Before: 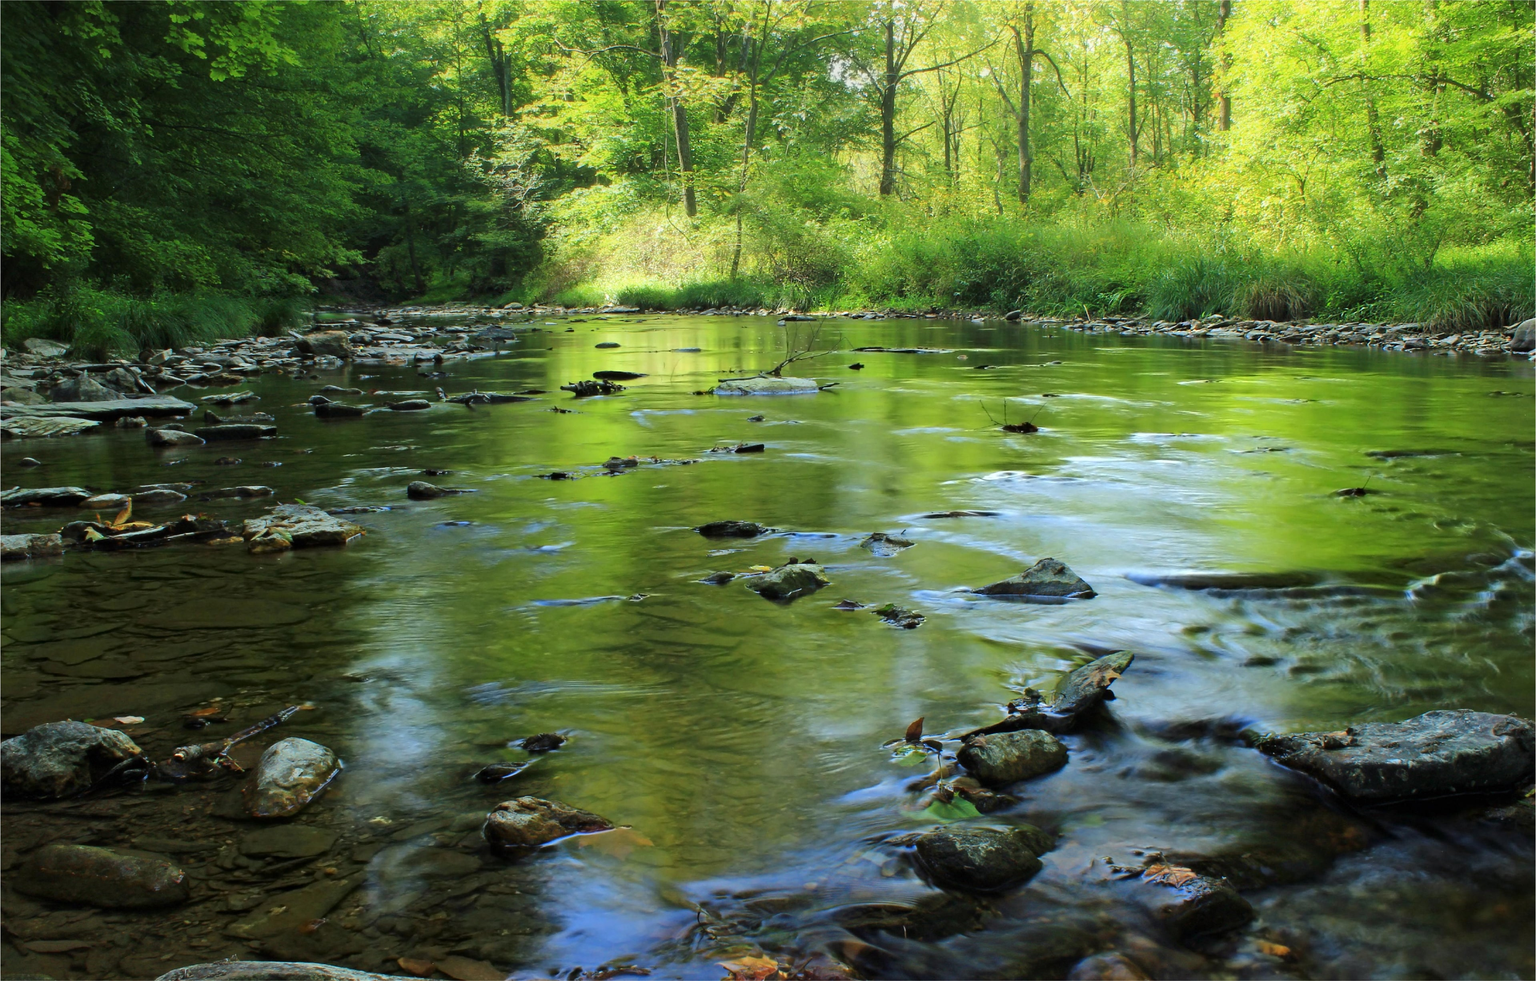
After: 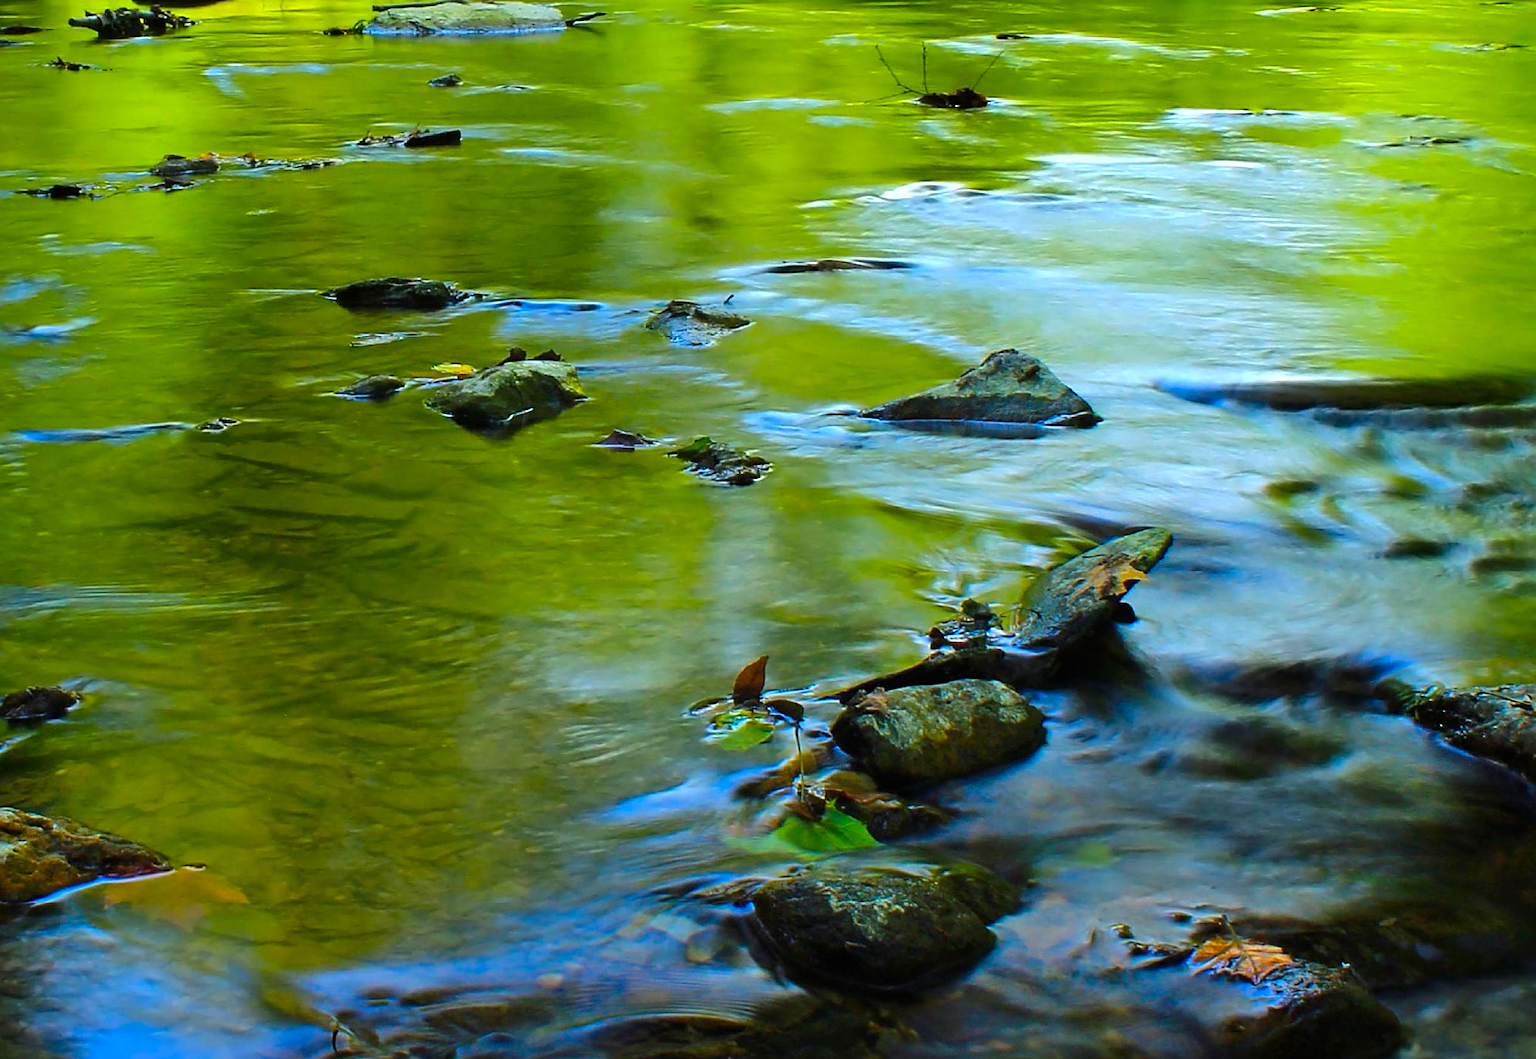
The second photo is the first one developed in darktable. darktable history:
color balance rgb: power › hue 61.57°, highlights gain › chroma 0.264%, highlights gain › hue 331.65°, linear chroma grading › global chroma 14.637%, perceptual saturation grading › global saturation 29.509%, global vibrance 26.502%, contrast 5.982%
tone equalizer: on, module defaults
crop: left 34.16%, top 38.401%, right 13.837%, bottom 5.467%
sharpen: amount 0.495
